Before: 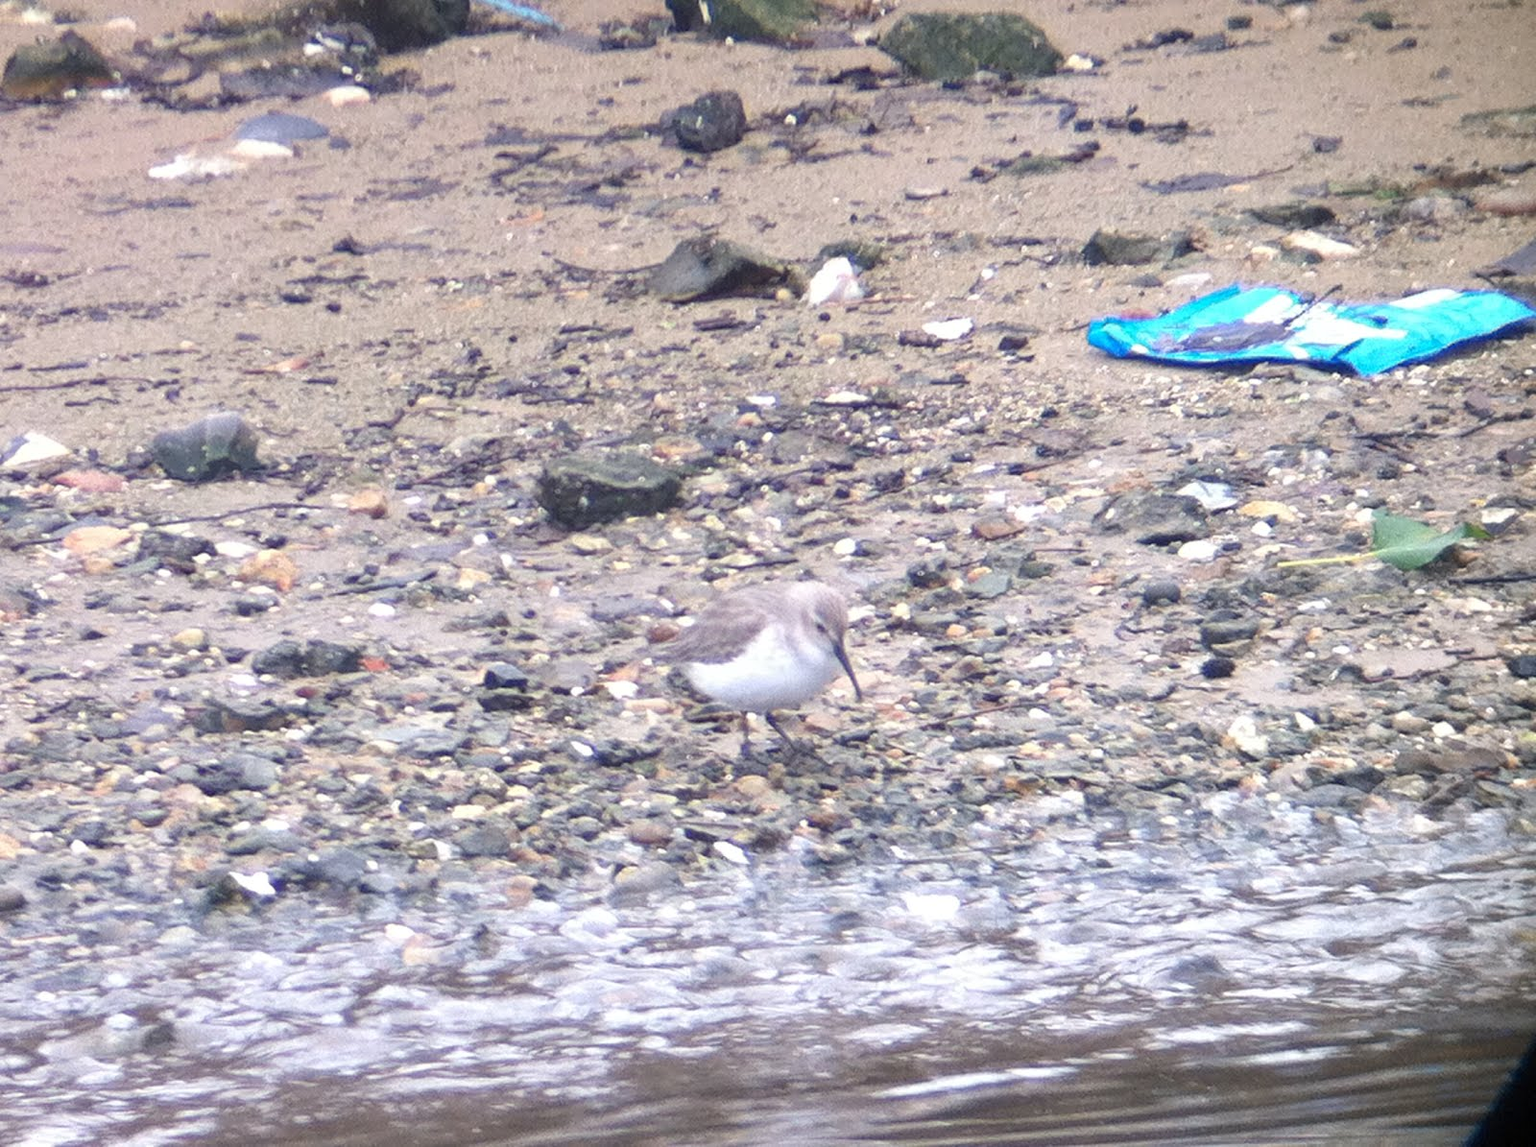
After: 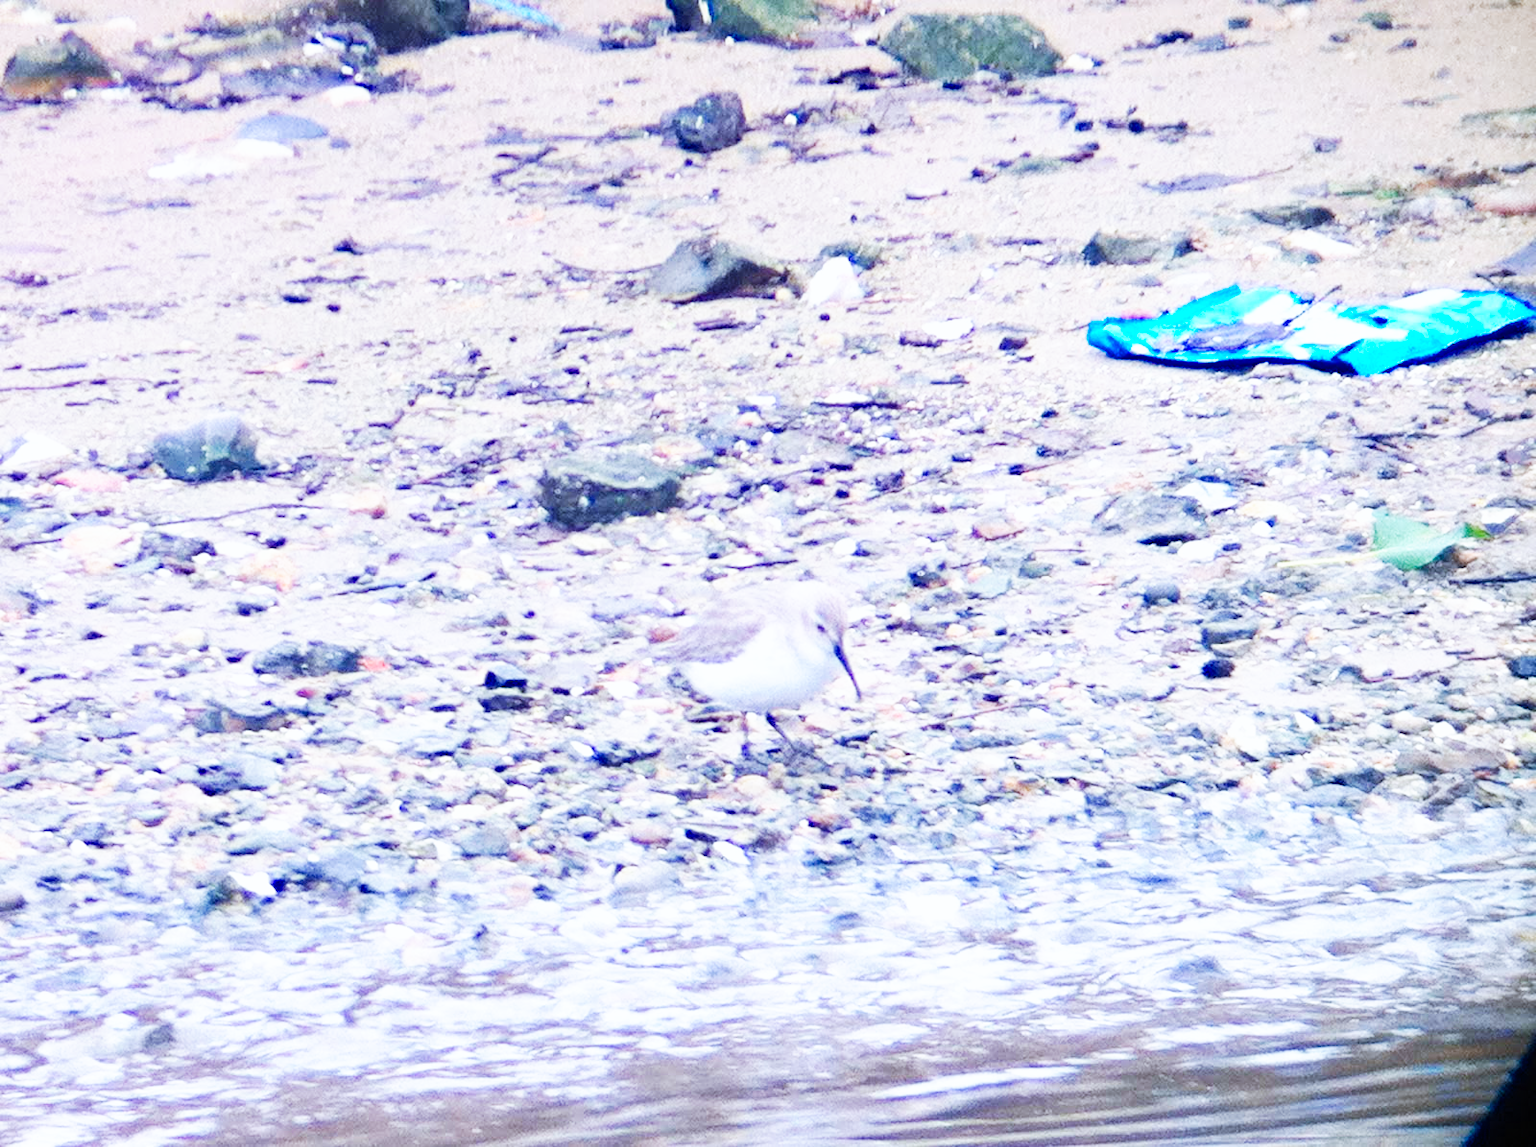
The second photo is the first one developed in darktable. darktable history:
color calibration: x 0.37, y 0.382, temperature 4315.35 K, saturation algorithm version 1 (2020)
color balance rgb: perceptual saturation grading › global saturation 25.469%, global vibrance -8.779%, contrast -12.474%, saturation formula JzAzBz (2021)
base curve: curves: ch0 [(0, 0) (0.007, 0.004) (0.027, 0.03) (0.046, 0.07) (0.207, 0.54) (0.442, 0.872) (0.673, 0.972) (1, 1)], preserve colors none
